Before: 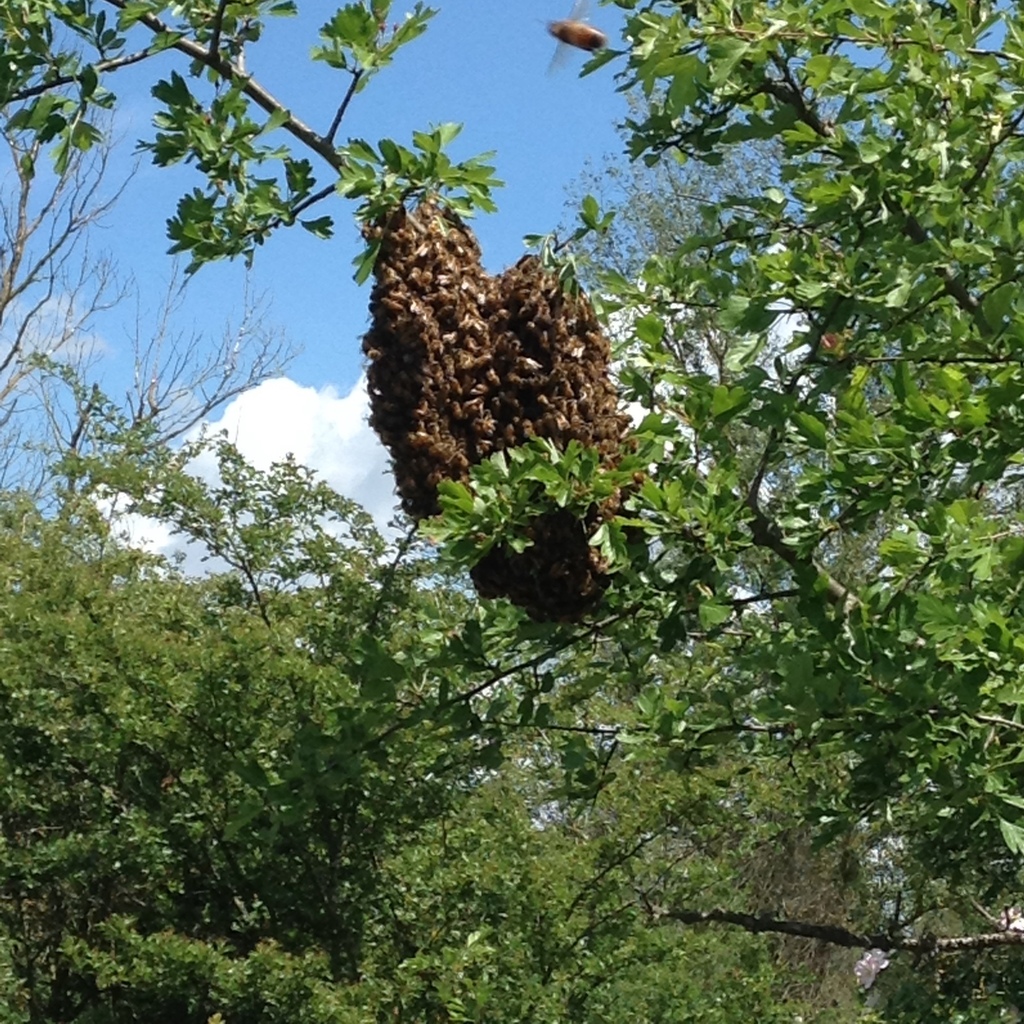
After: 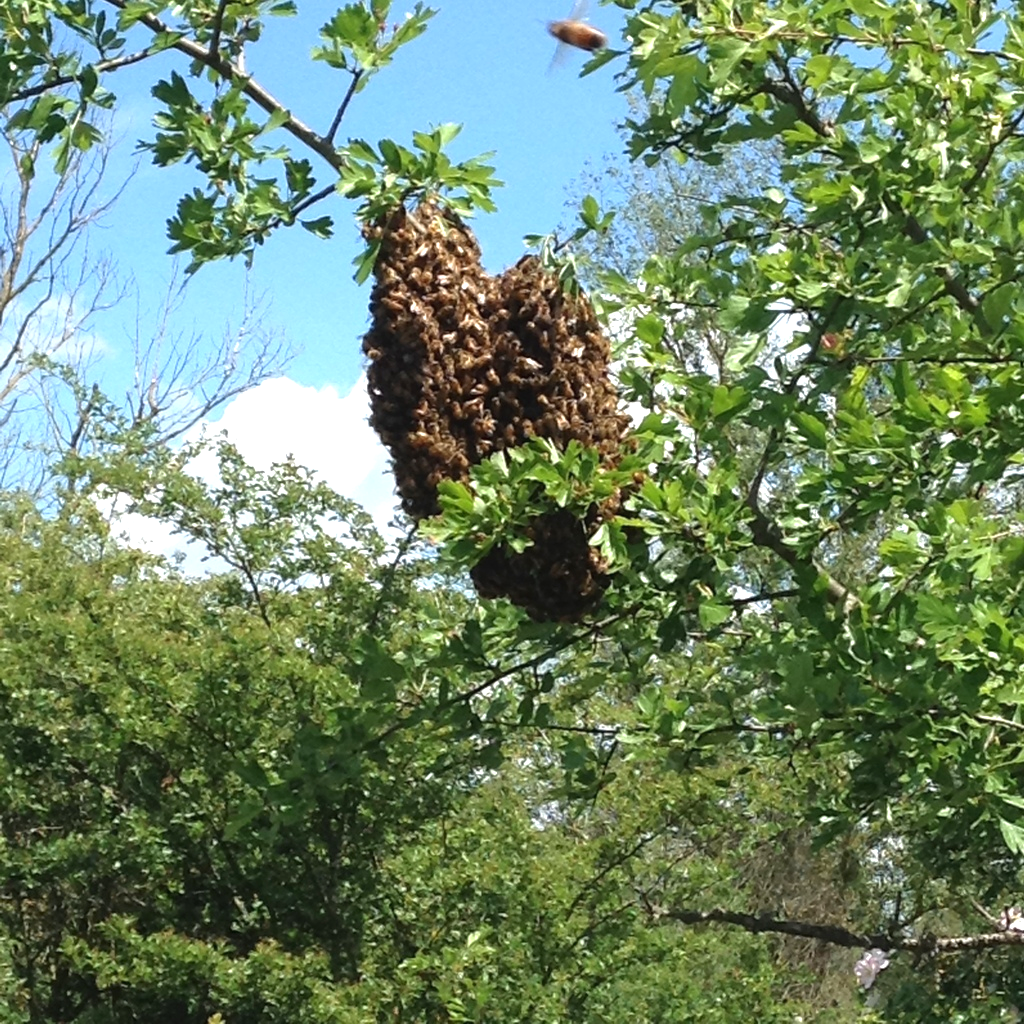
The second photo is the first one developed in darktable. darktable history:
contrast equalizer: y [[0.439, 0.44, 0.442, 0.457, 0.493, 0.498], [0.5 ×6], [0.5 ×6], [0 ×6], [0 ×6]], mix 0.132
exposure: black level correction 0, exposure 0.698 EV, compensate highlight preservation false
tone equalizer: -7 EV 0.101 EV
